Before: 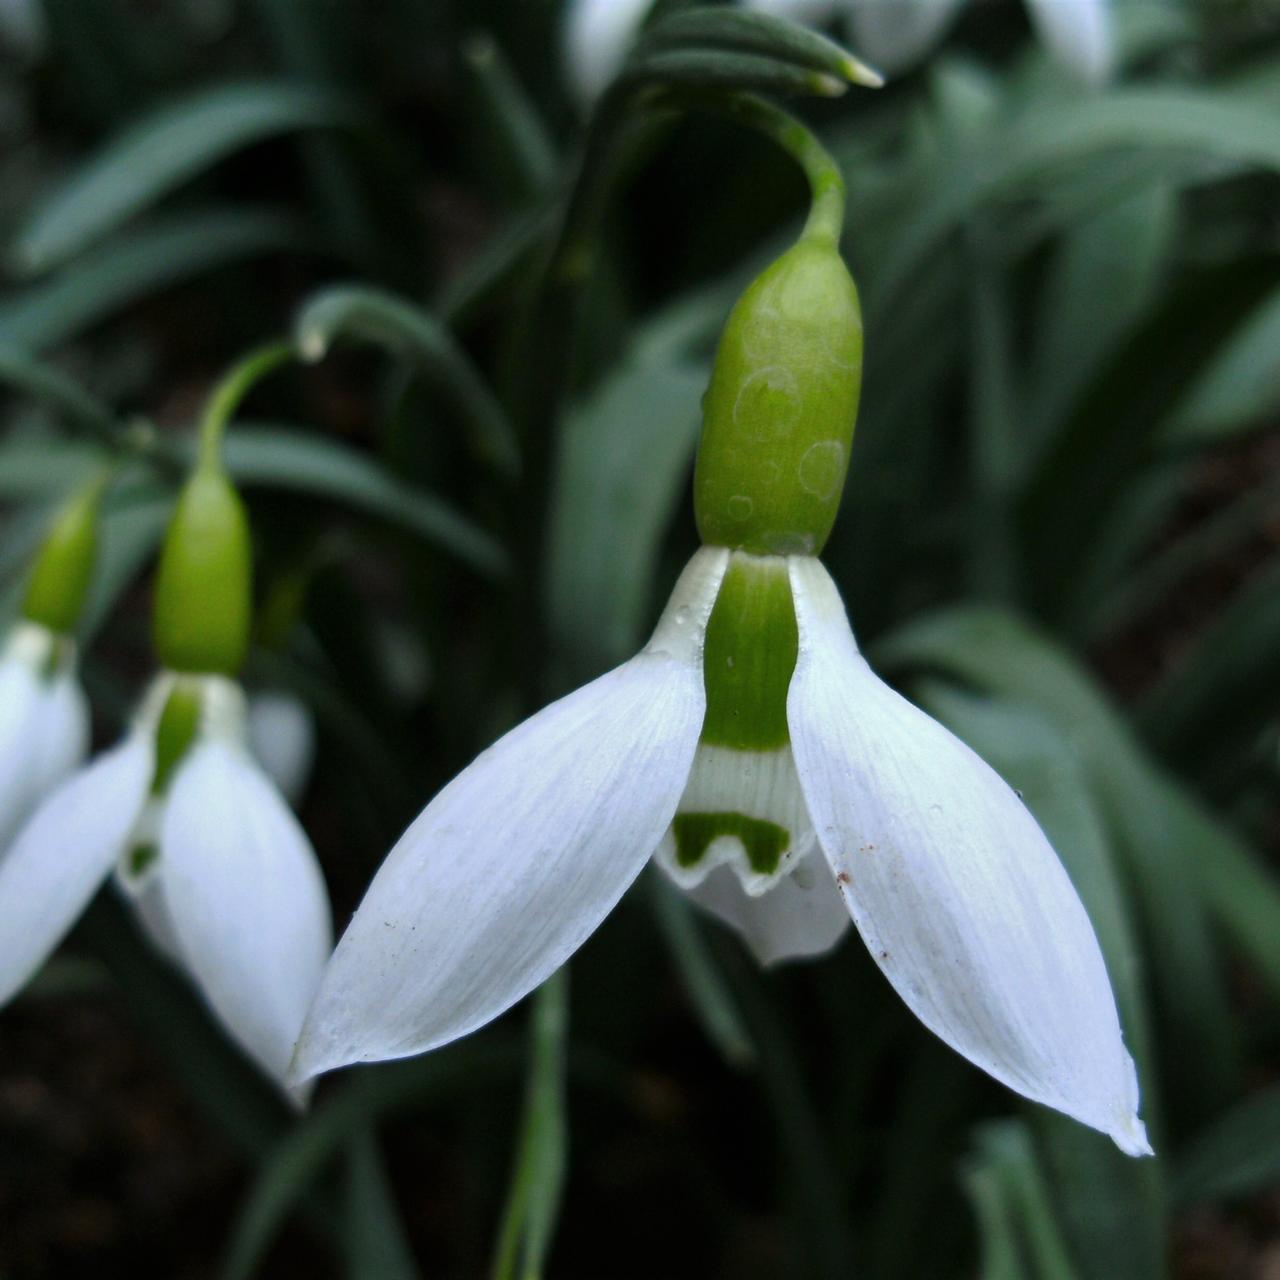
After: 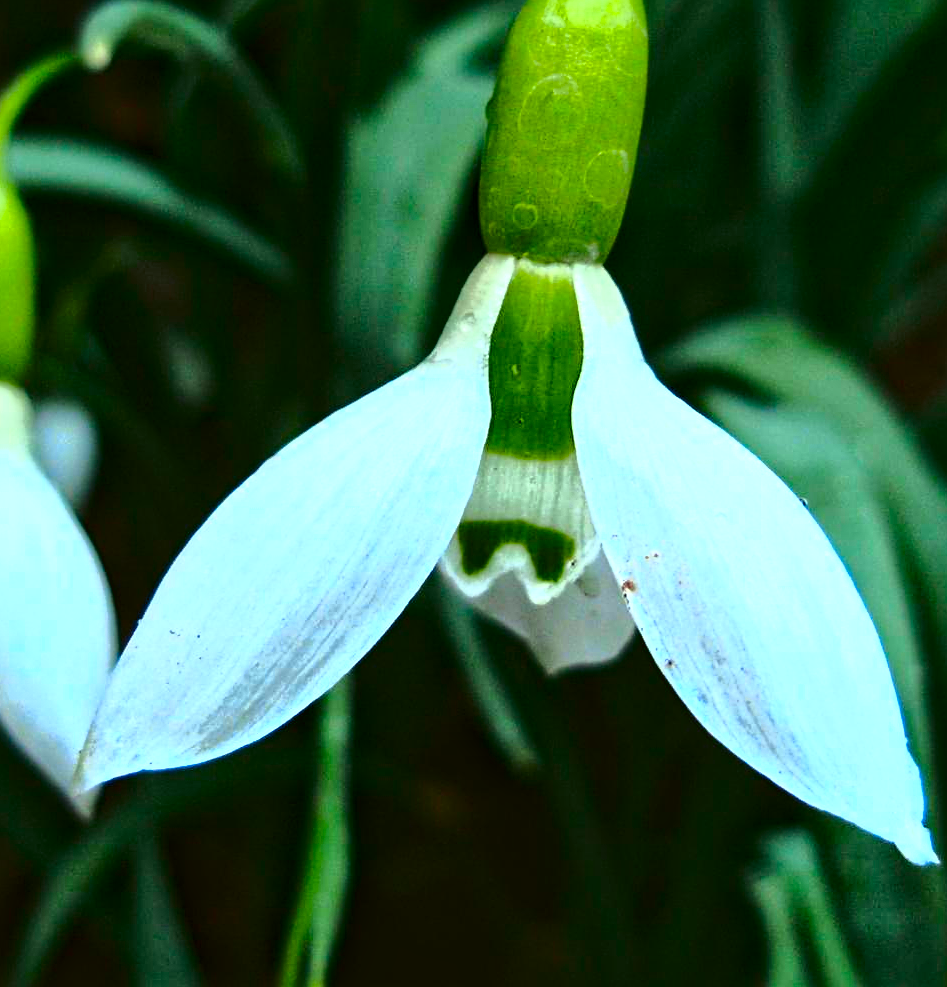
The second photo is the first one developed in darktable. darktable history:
contrast brightness saturation: contrast 0.04, saturation 0.16
tone curve: curves: ch0 [(0, 0.039) (0.194, 0.159) (0.469, 0.544) (0.693, 0.77) (0.751, 0.871) (1, 1)]; ch1 [(0, 0) (0.508, 0.506) (0.547, 0.563) (0.592, 0.631) (0.715, 0.706) (1, 1)]; ch2 [(0, 0) (0.243, 0.175) (0.362, 0.301) (0.492, 0.515) (0.544, 0.557) (0.595, 0.612) (0.631, 0.641) (1, 1)], color space Lab, independent channels, preserve colors none
crop: left 16.871%, top 22.857%, right 9.116%
sharpen: radius 2.767
local contrast: mode bilateral grid, contrast 20, coarseness 19, detail 163%, midtone range 0.2
exposure: exposure 0.496 EV, compensate highlight preservation false
color balance rgb: linear chroma grading › global chroma 15%, perceptual saturation grading › global saturation 30%
color correction: highlights a* -8, highlights b* 3.1
